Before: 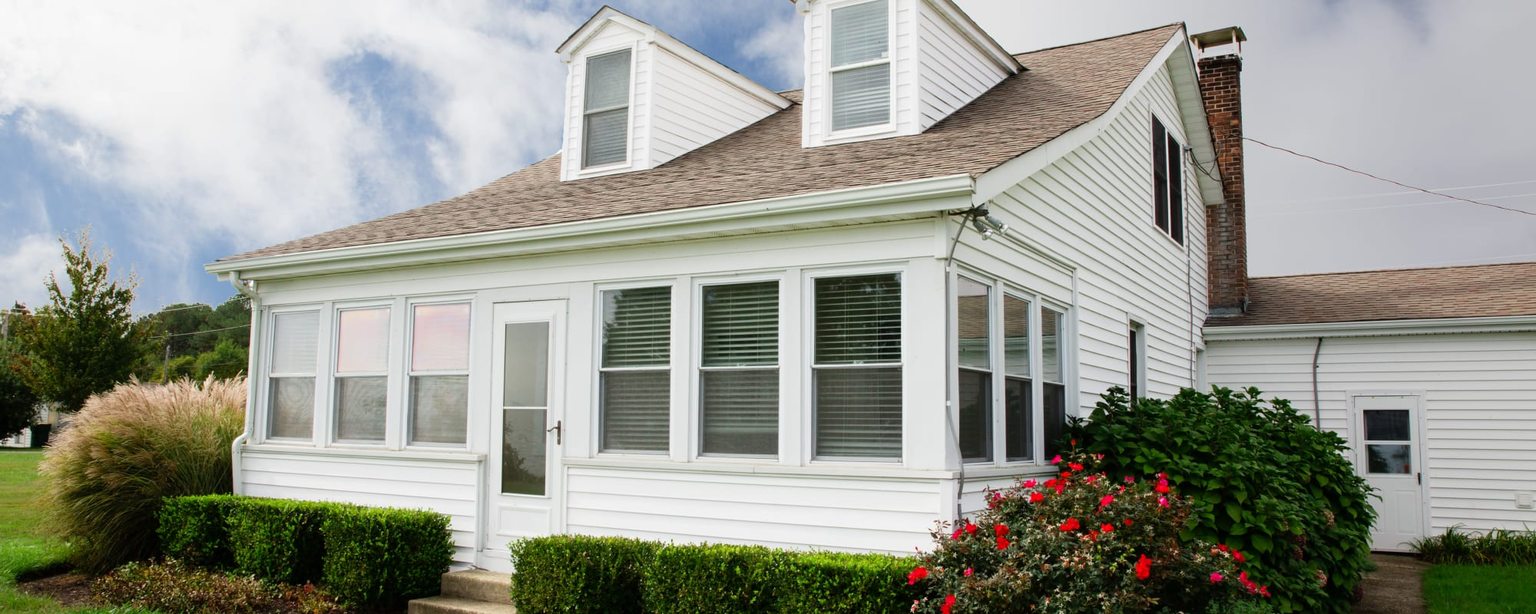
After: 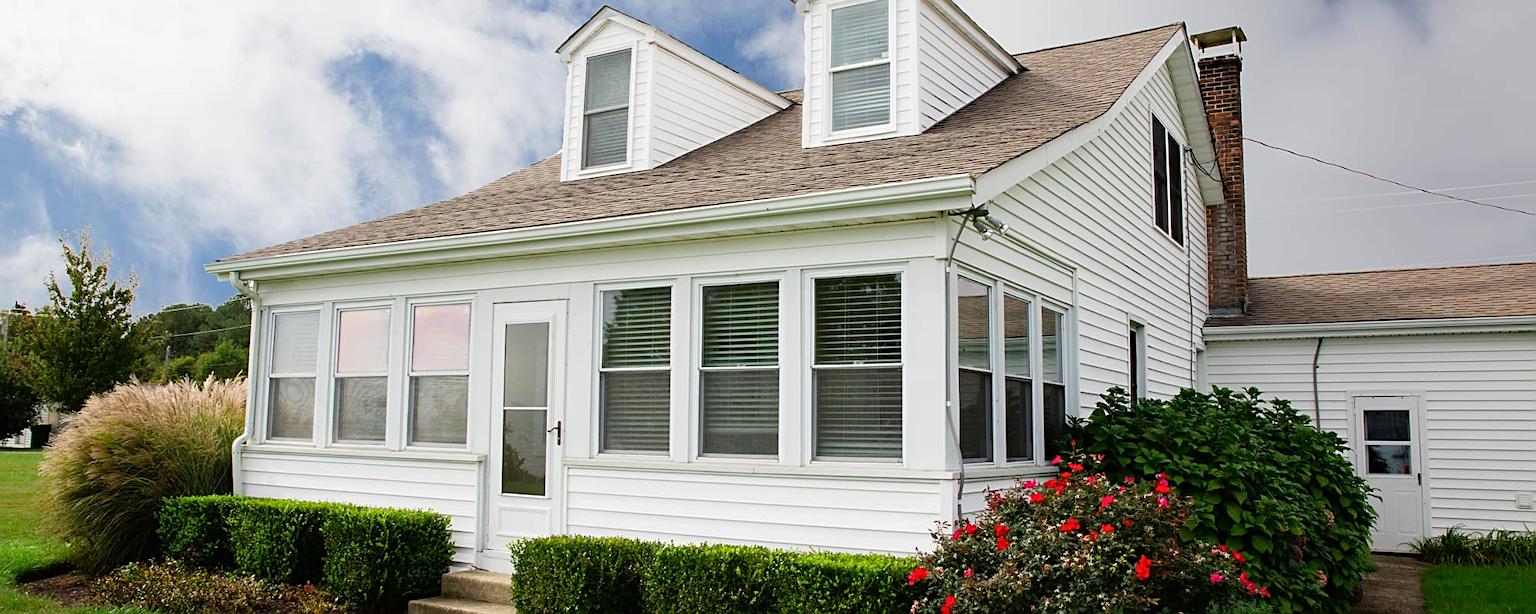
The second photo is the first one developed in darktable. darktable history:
sharpen: amount 0.496
haze removal: compatibility mode true, adaptive false
